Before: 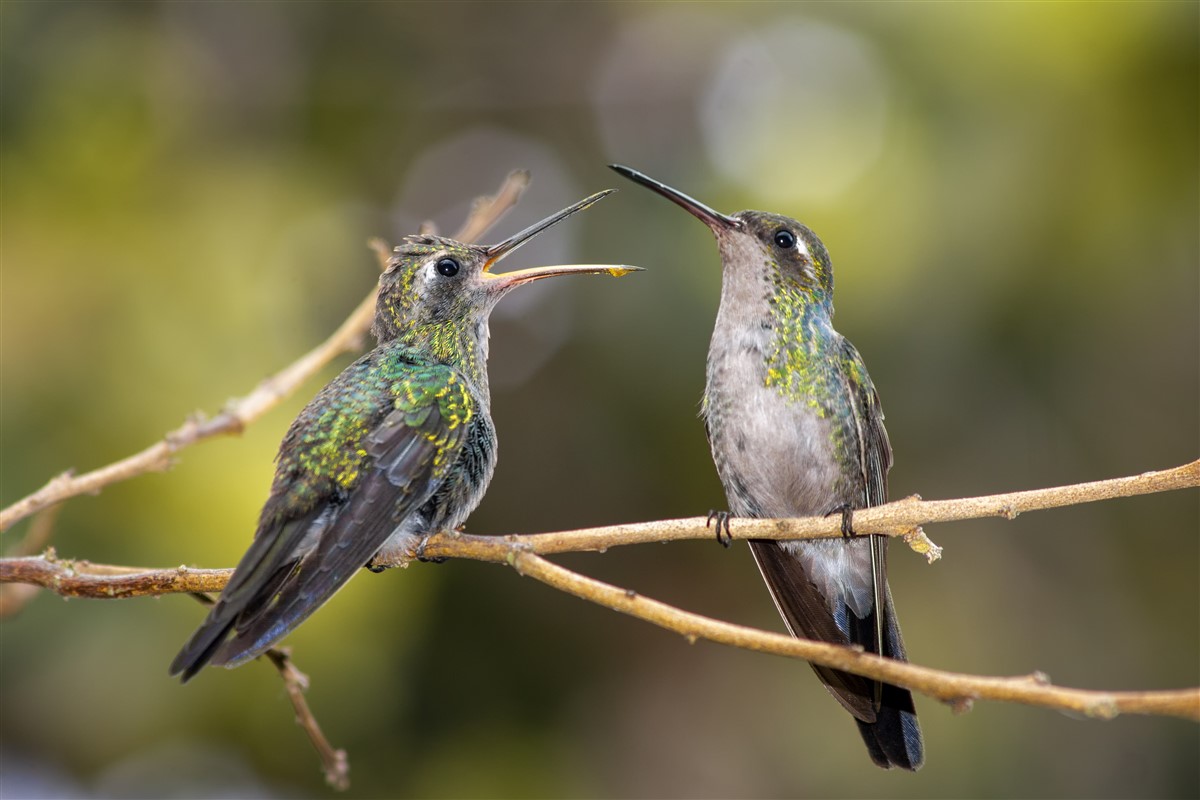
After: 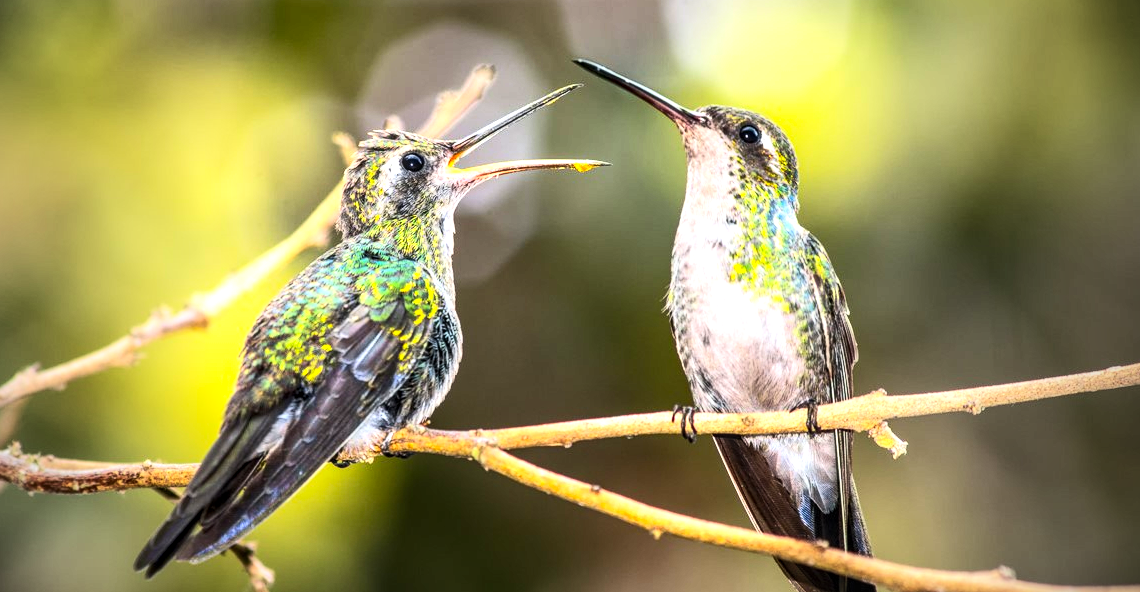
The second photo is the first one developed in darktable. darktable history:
shadows and highlights: shadows 37.27, highlights -28.18, soften with gaussian
exposure: exposure 0.2 EV, compensate highlight preservation false
crop and rotate: left 2.991%, top 13.302%, right 1.981%, bottom 12.636%
vignetting: fall-off start 72.14%, fall-off radius 108.07%, brightness -0.713, saturation -0.488, center (-0.054, -0.359), width/height ratio 0.729
tone equalizer: -8 EV -0.75 EV, -7 EV -0.7 EV, -6 EV -0.6 EV, -5 EV -0.4 EV, -3 EV 0.4 EV, -2 EV 0.6 EV, -1 EV 0.7 EV, +0 EV 0.75 EV, edges refinement/feathering 500, mask exposure compensation -1.57 EV, preserve details no
contrast brightness saturation: contrast 0.24, brightness 0.26, saturation 0.39
color correction: saturation 1.1
local contrast: highlights 40%, shadows 60%, detail 136%, midtone range 0.514
